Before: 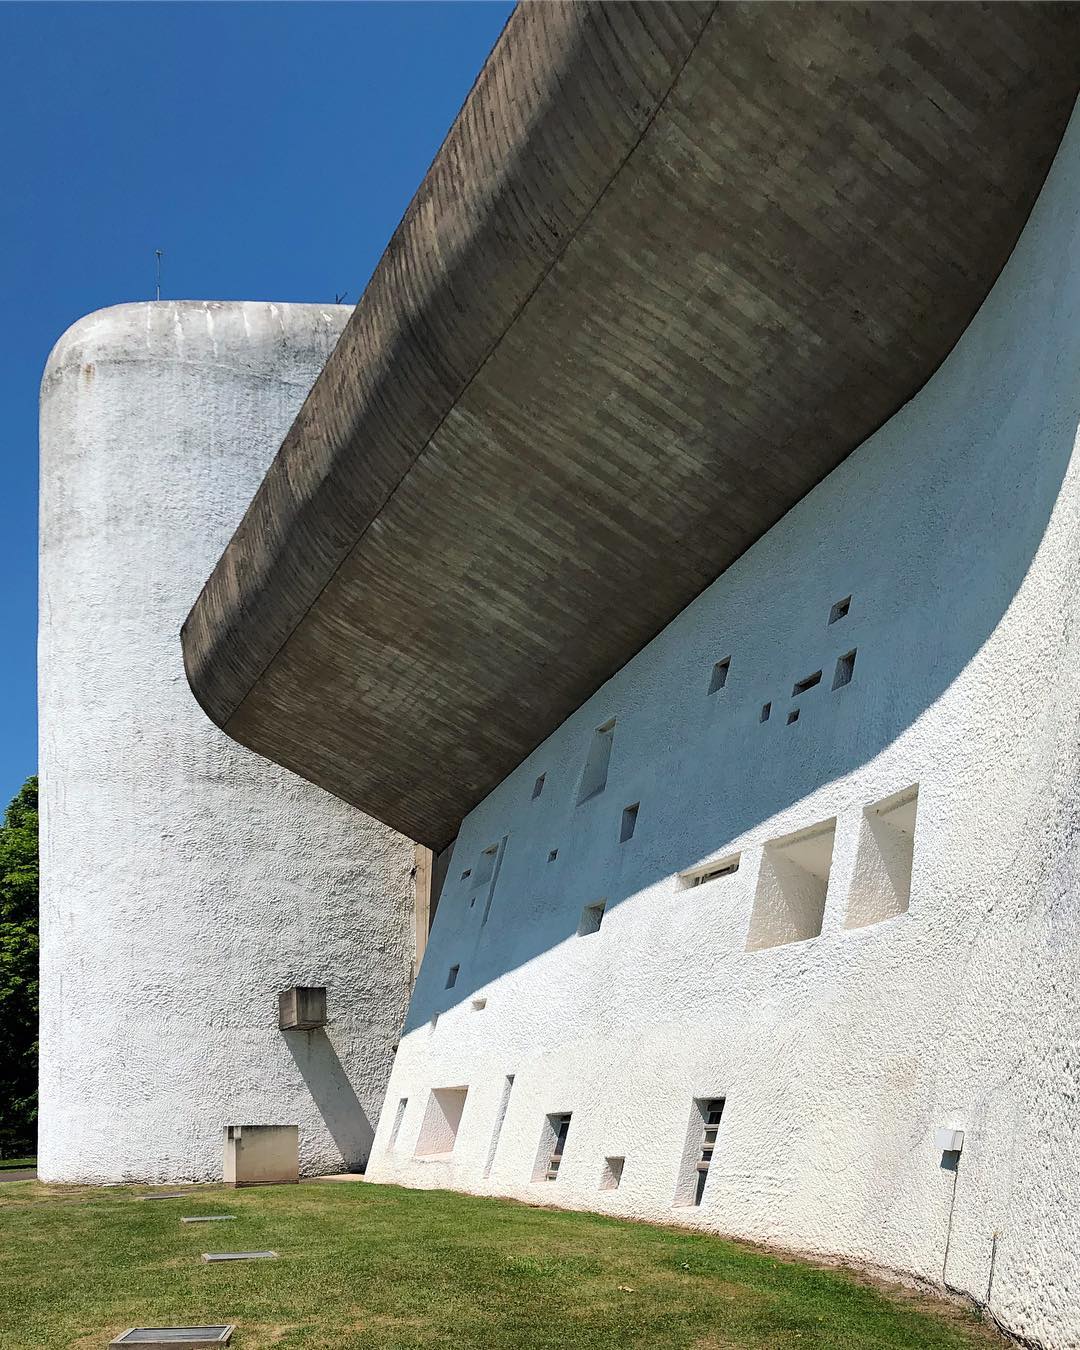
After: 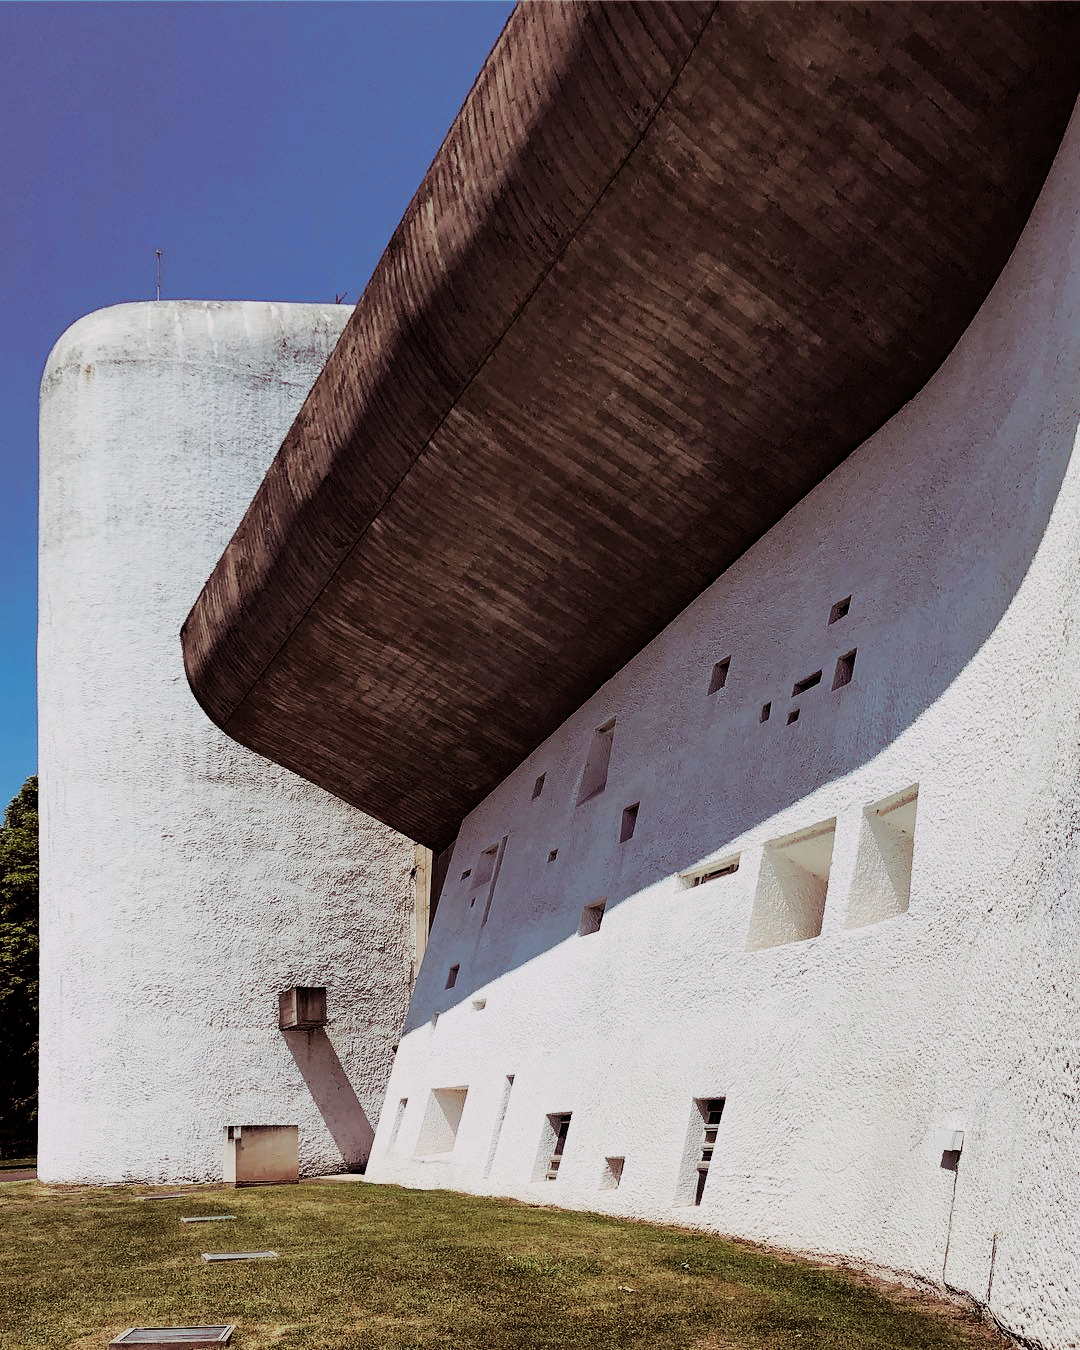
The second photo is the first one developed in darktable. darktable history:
sigmoid: contrast 1.7, skew -0.2, preserve hue 0%, red attenuation 0.1, red rotation 0.035, green attenuation 0.1, green rotation -0.017, blue attenuation 0.15, blue rotation -0.052, base primaries Rec2020
split-toning: highlights › hue 298.8°, highlights › saturation 0.73, compress 41.76%
